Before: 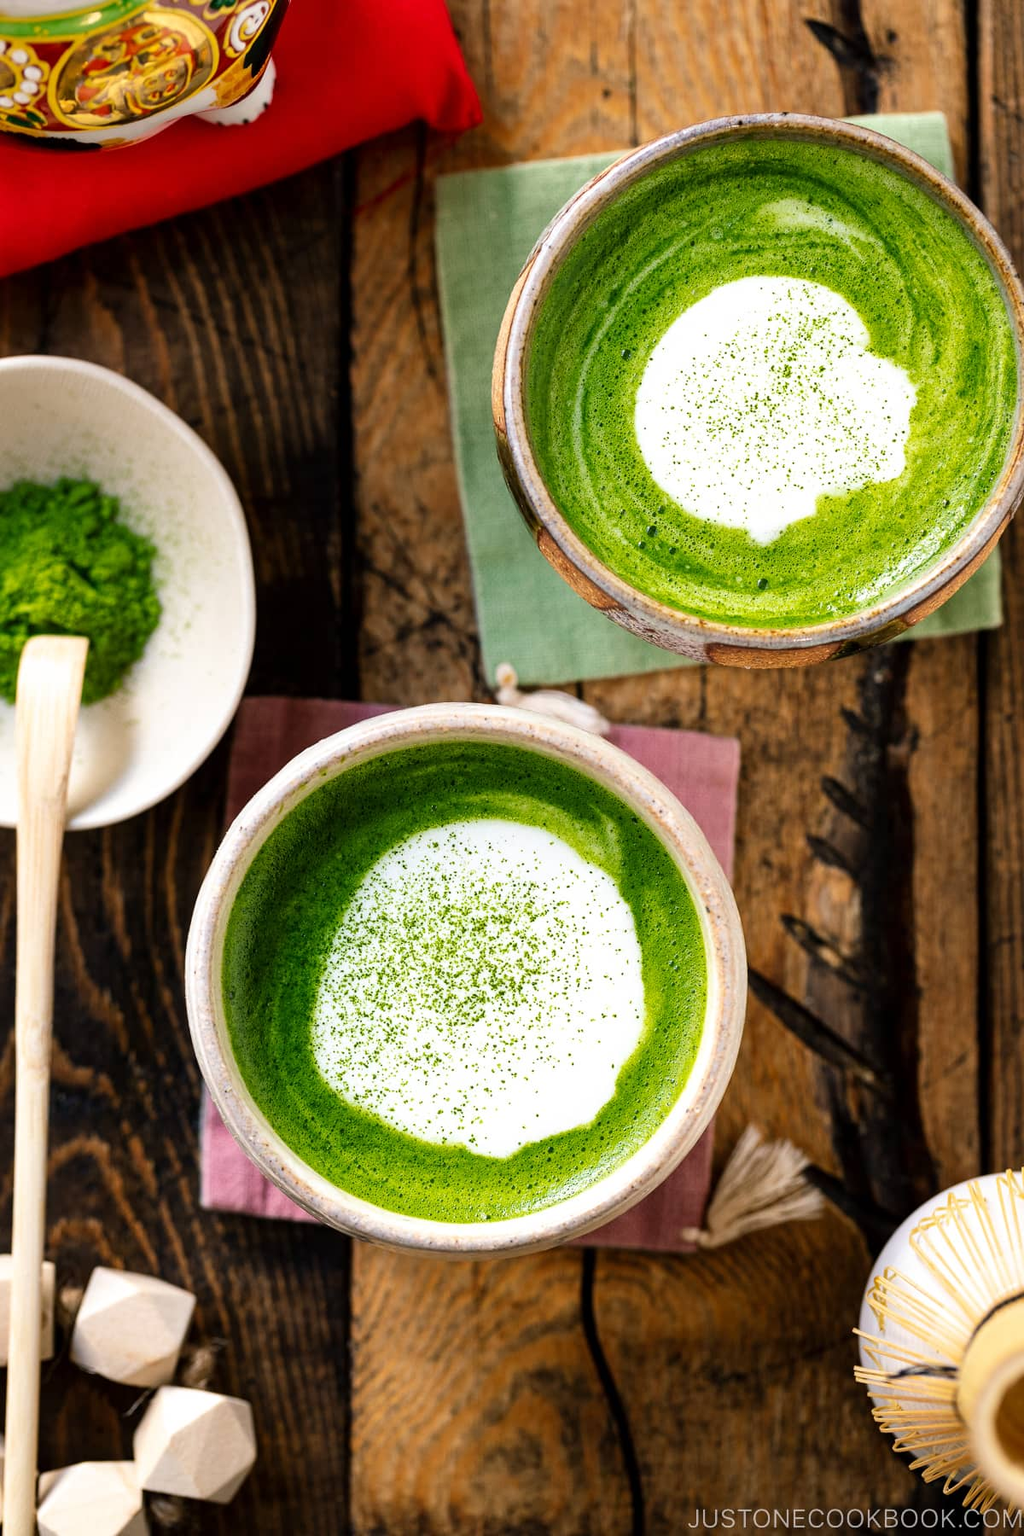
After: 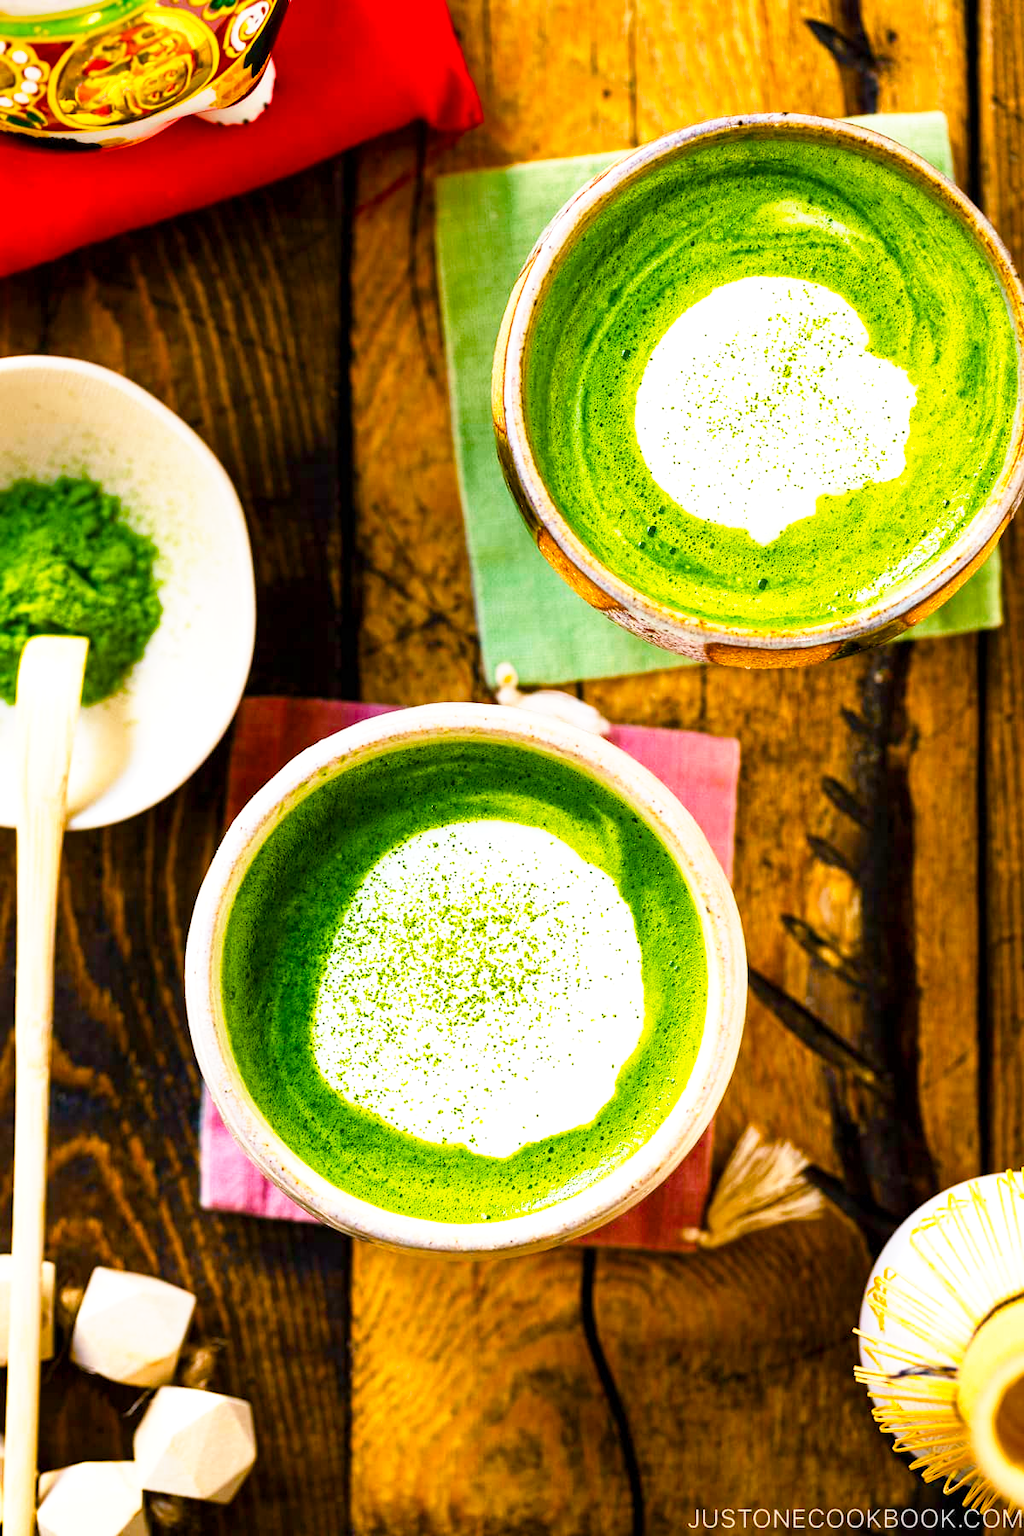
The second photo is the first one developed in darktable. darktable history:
base curve: curves: ch0 [(0, 0) (0.557, 0.834) (1, 1)], preserve colors none
exposure: exposure 0.196 EV, compensate exposure bias true, compensate highlight preservation false
color balance rgb: linear chroma grading › global chroma 49.716%, perceptual saturation grading › global saturation 20%, perceptual saturation grading › highlights -25.034%, perceptual saturation grading › shadows 25.381%, global vibrance 20%
